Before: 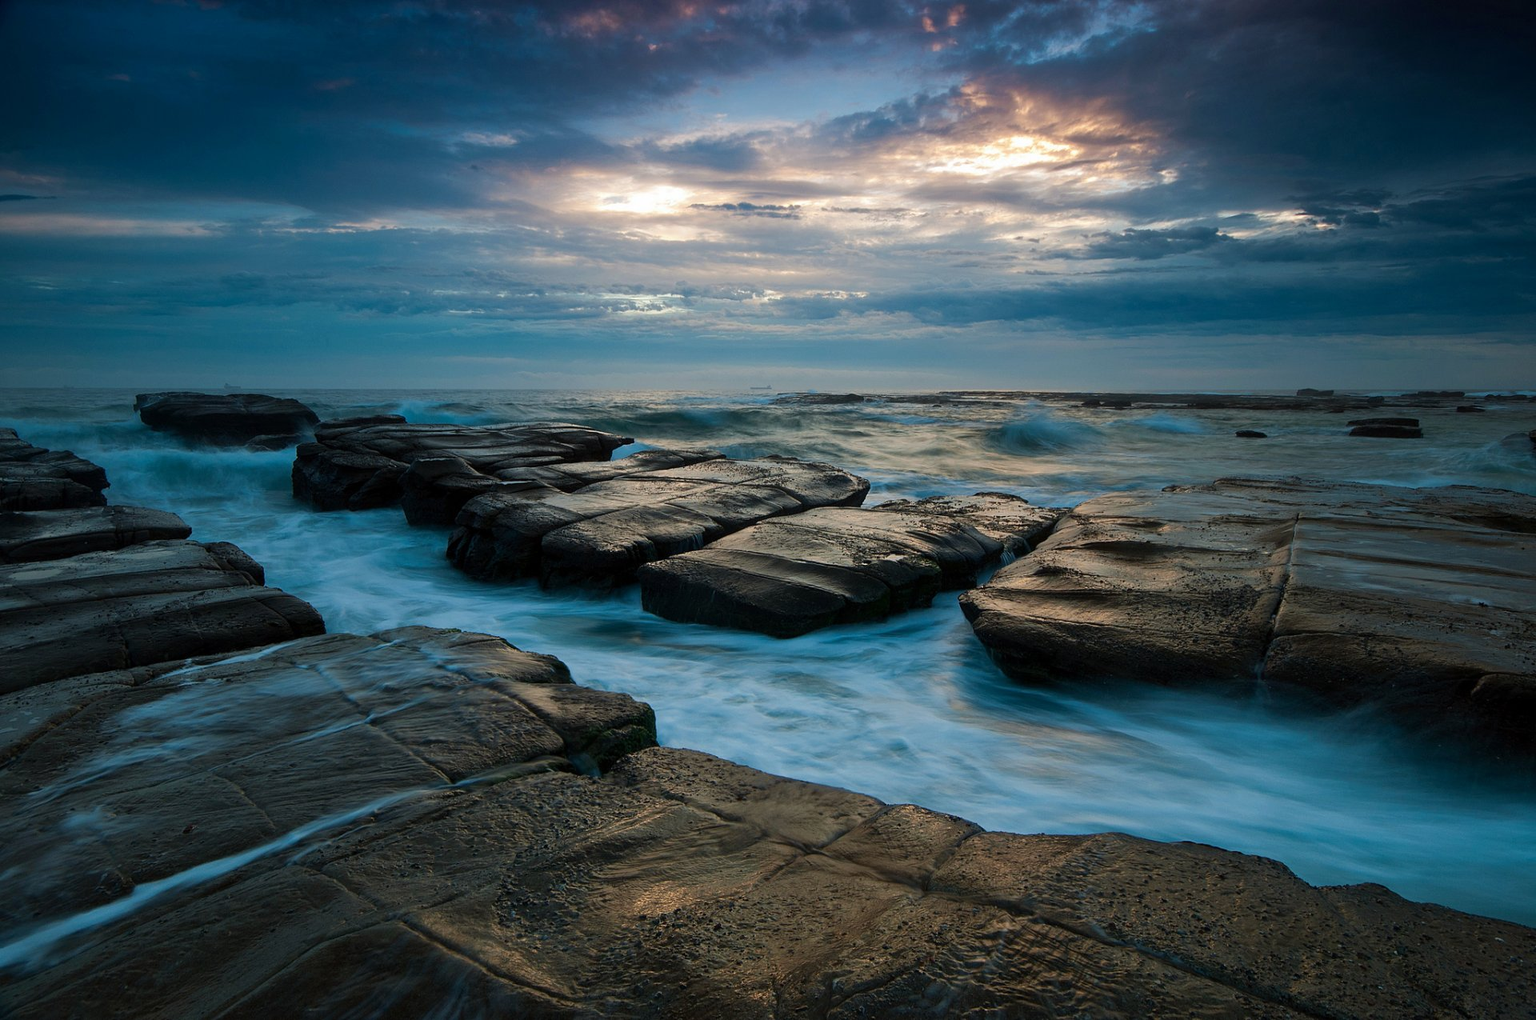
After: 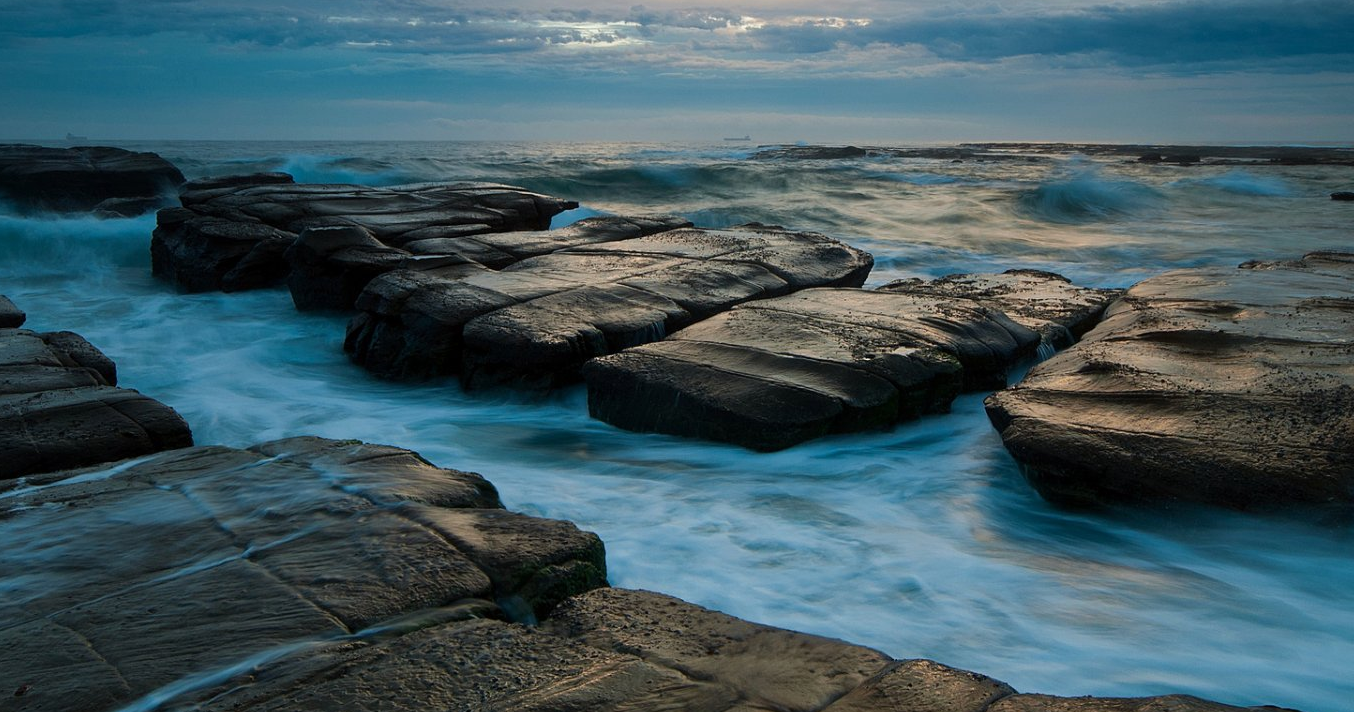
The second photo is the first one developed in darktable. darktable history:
crop: left 11.162%, top 27.162%, right 18.298%, bottom 16.964%
